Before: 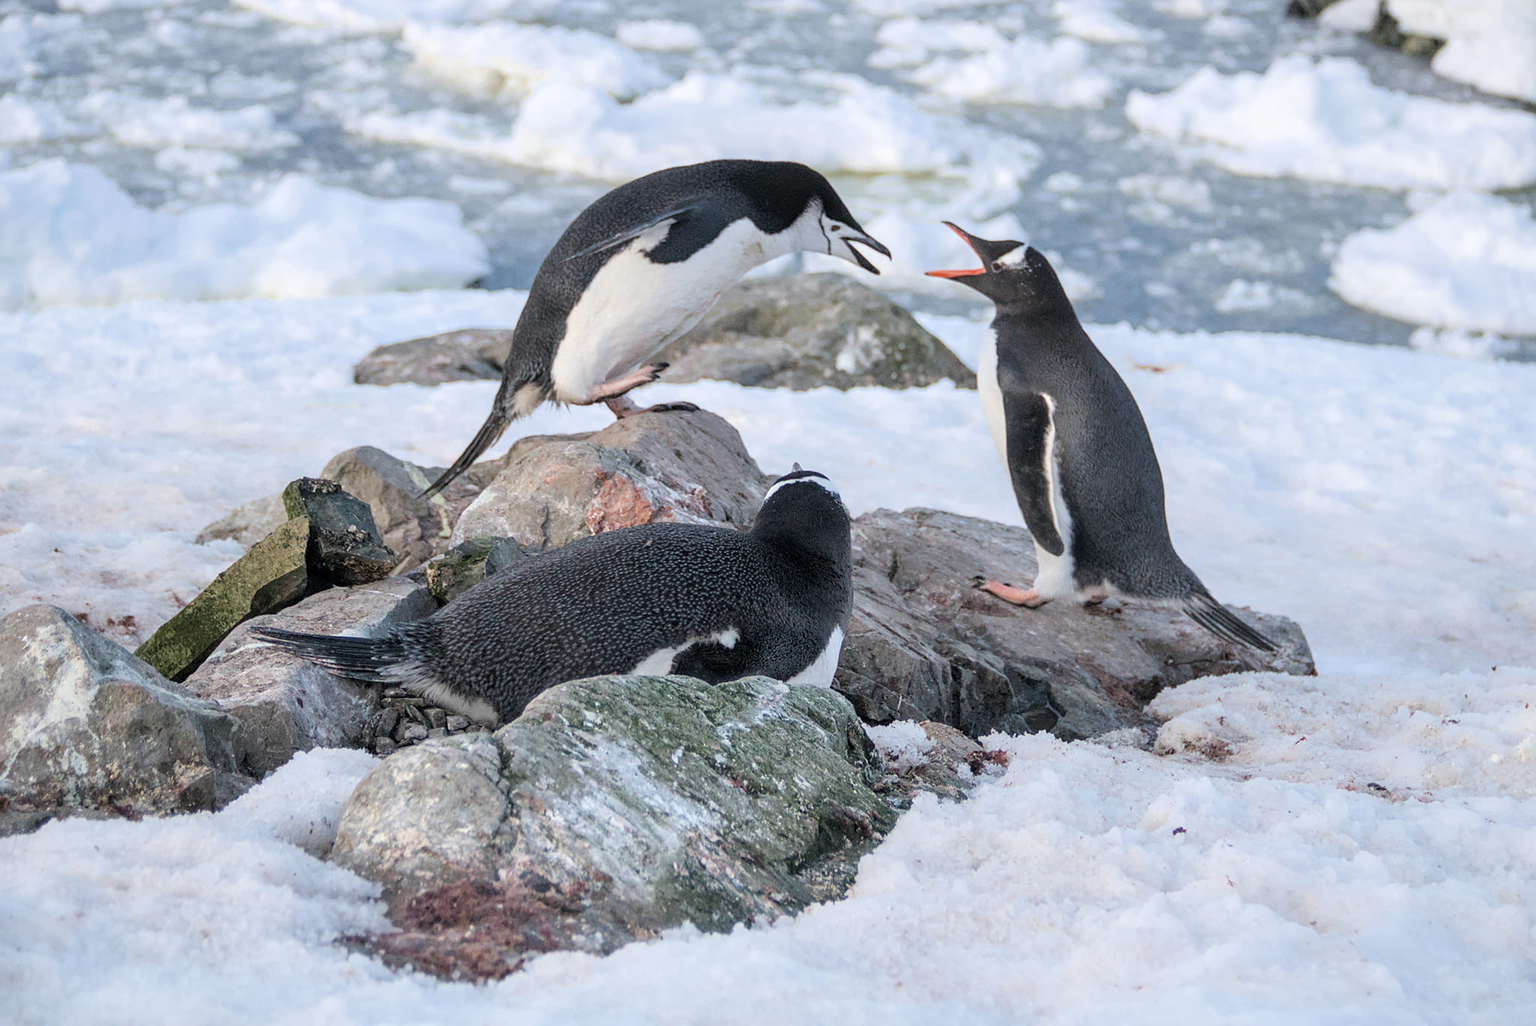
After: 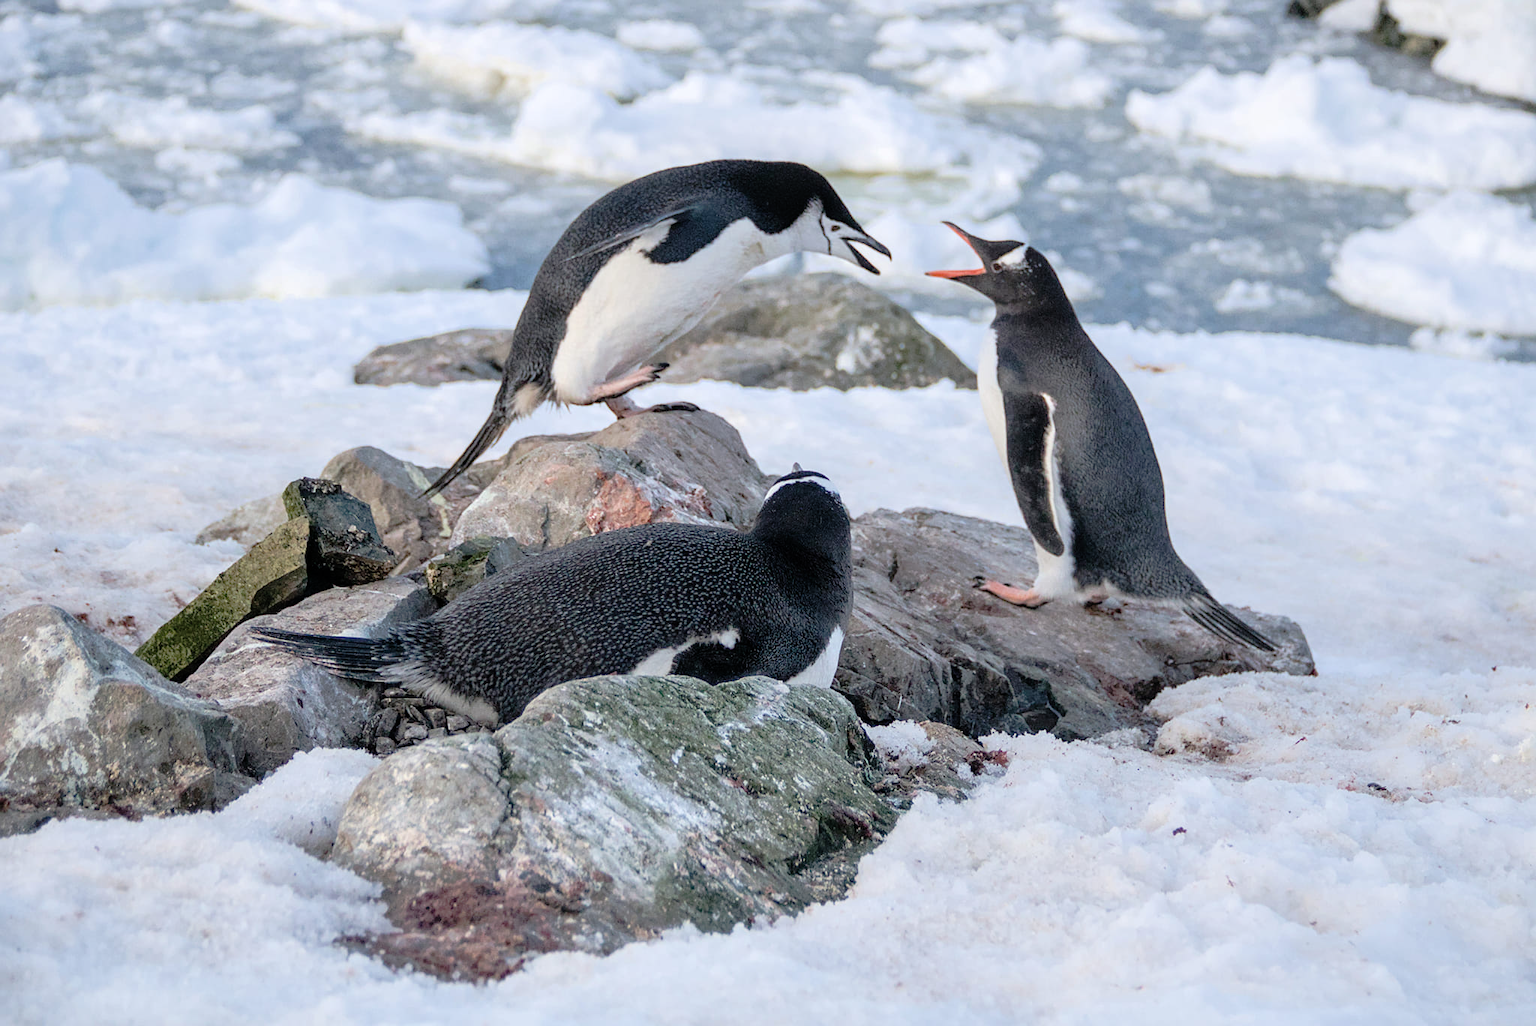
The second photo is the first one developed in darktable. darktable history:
tone curve: curves: ch0 [(0, 0) (0.126, 0.061) (0.362, 0.382) (0.498, 0.498) (0.706, 0.712) (1, 1)]; ch1 [(0, 0) (0.5, 0.497) (0.55, 0.578) (1, 1)]; ch2 [(0, 0) (0.44, 0.424) (0.489, 0.486) (0.537, 0.538) (1, 1)], preserve colors none
